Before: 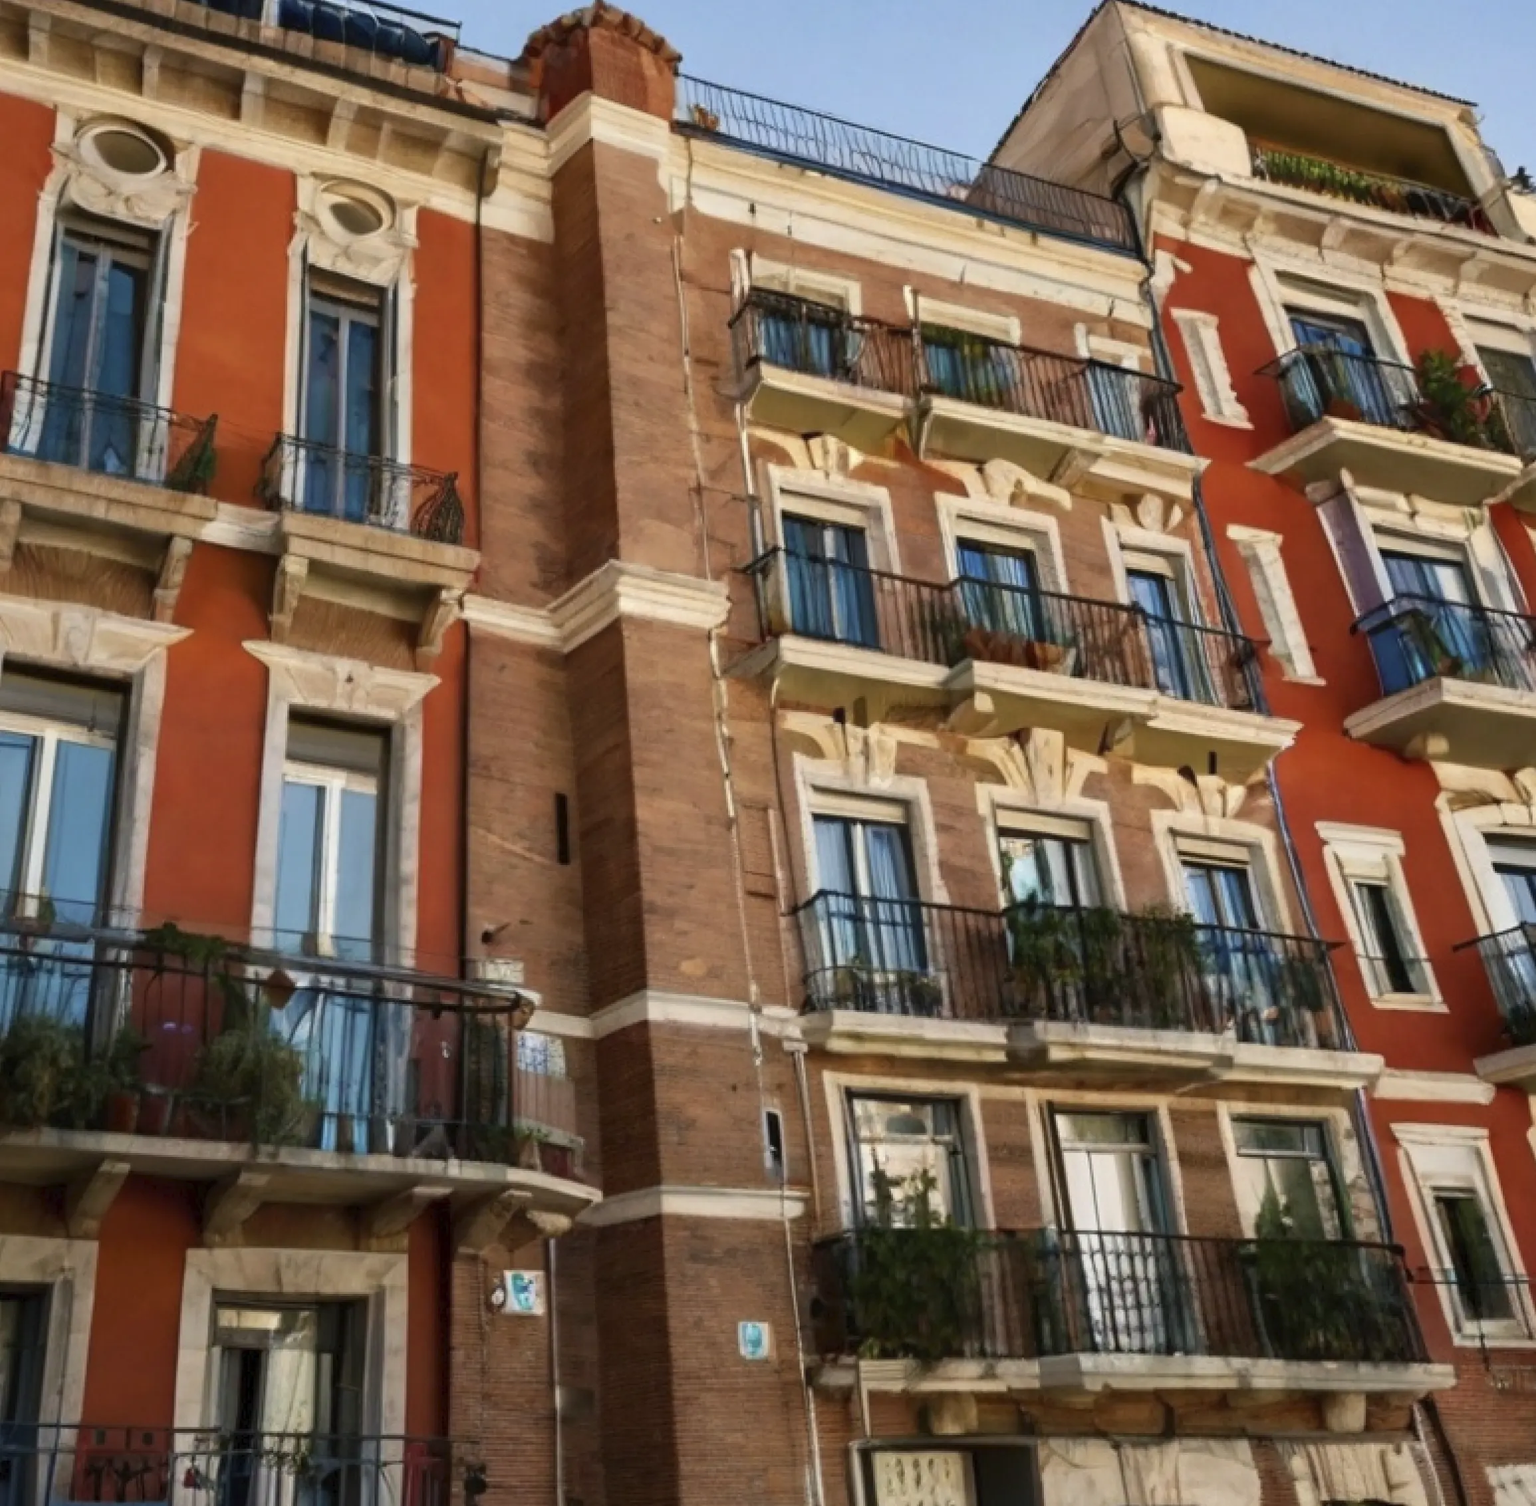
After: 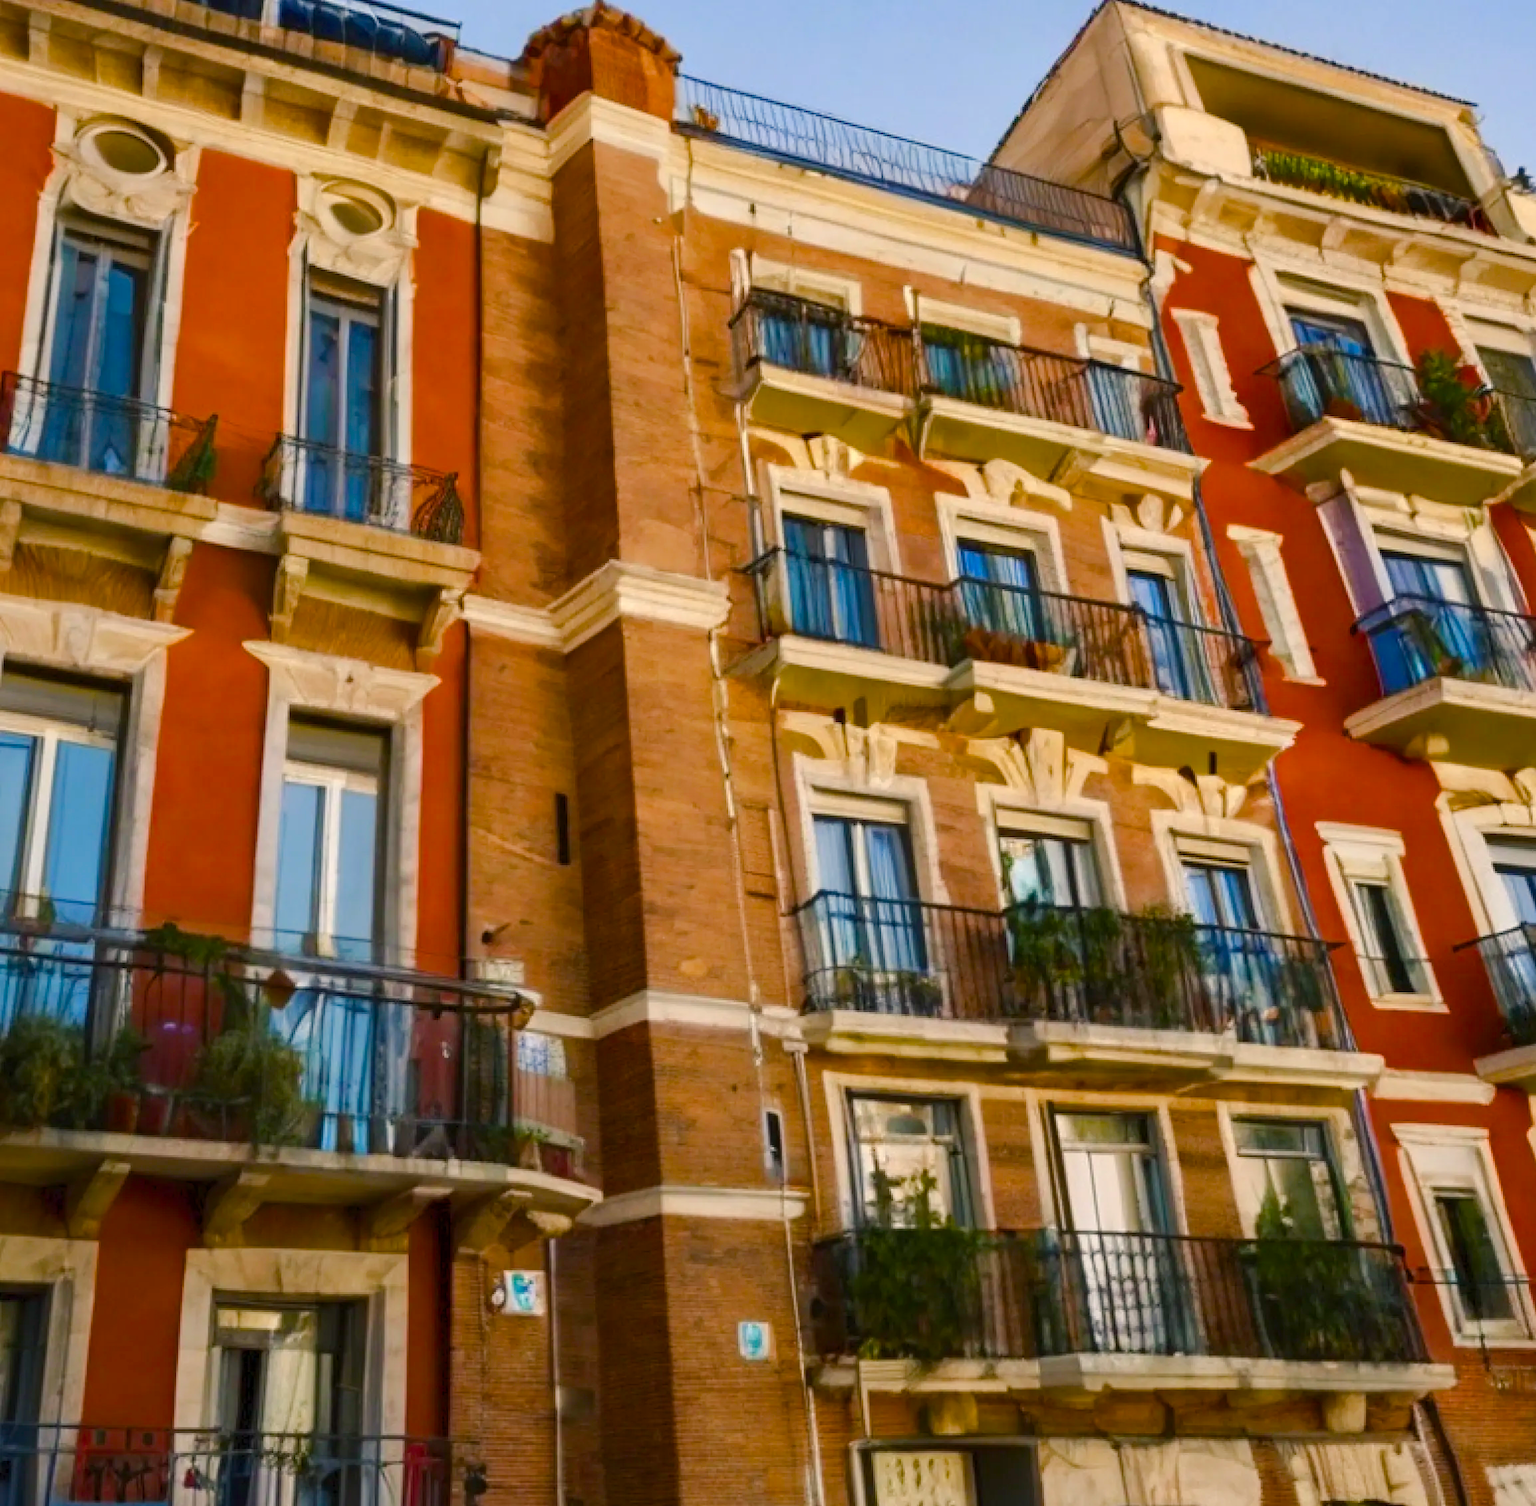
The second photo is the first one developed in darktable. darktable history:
color balance rgb: highlights gain › chroma 1.738%, highlights gain › hue 56.1°, linear chroma grading › global chroma 18.717%, perceptual saturation grading › global saturation 24.002%, perceptual saturation grading › highlights -23.532%, perceptual saturation grading › mid-tones 24.392%, perceptual saturation grading › shadows 41.074%, perceptual brilliance grading › mid-tones 9.098%, perceptual brilliance grading › shadows 14.57%
